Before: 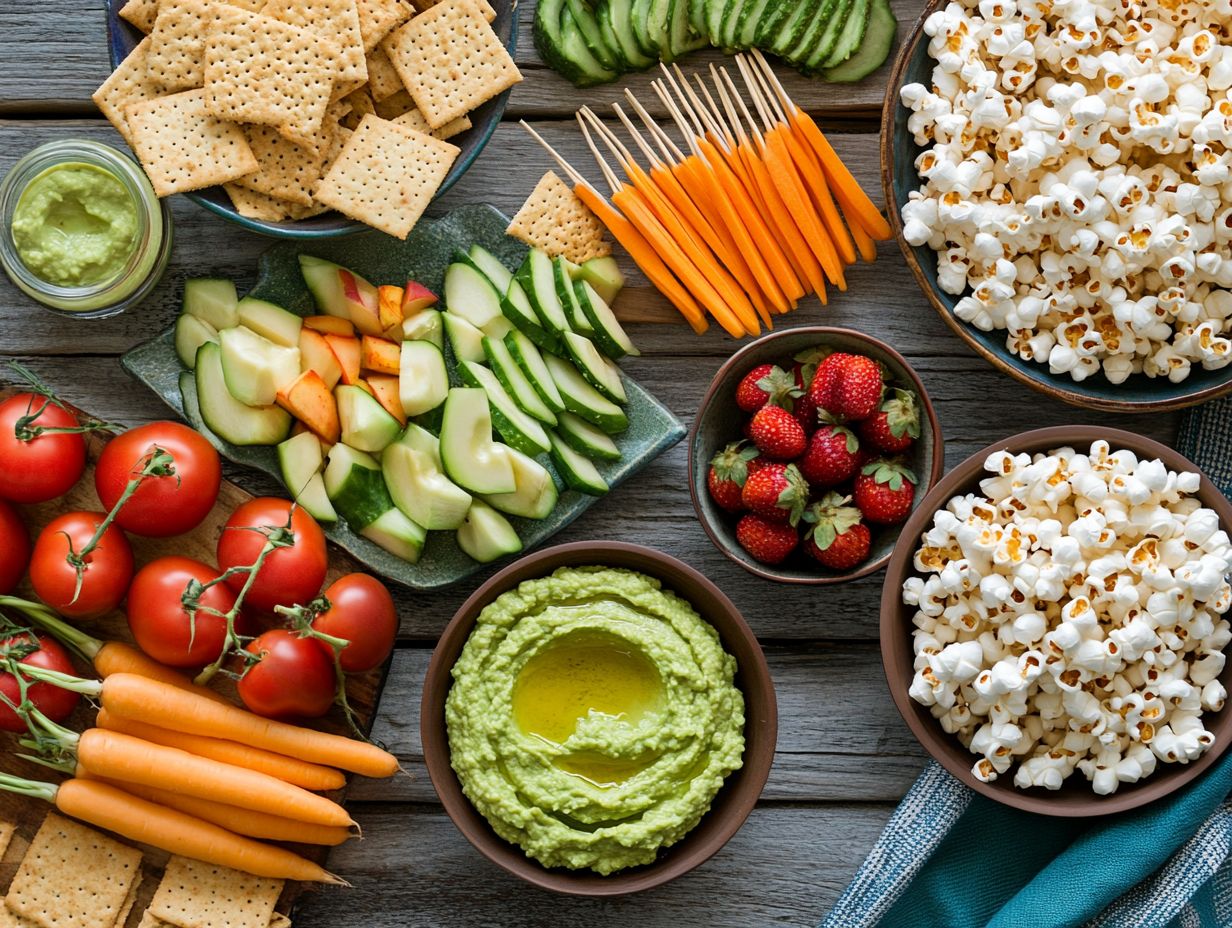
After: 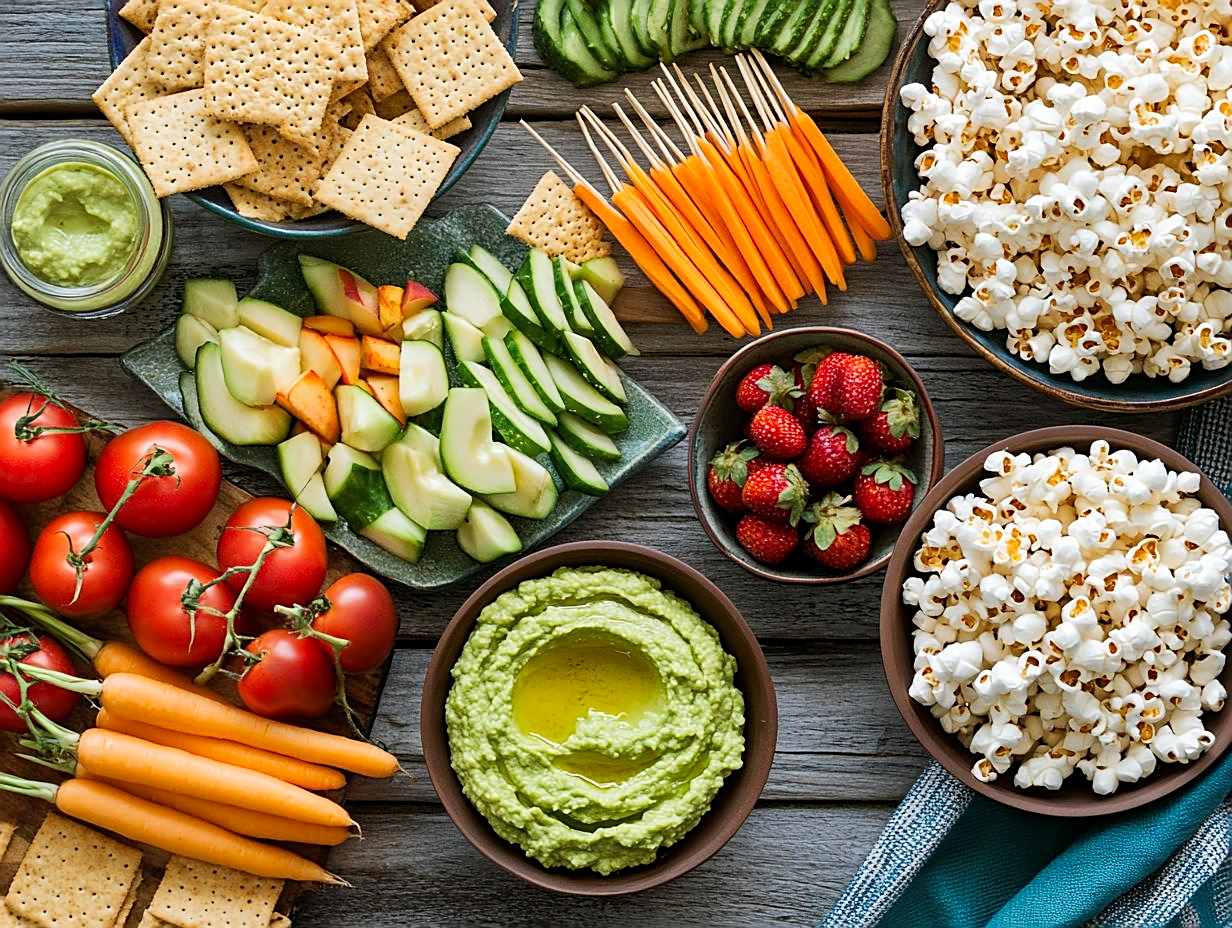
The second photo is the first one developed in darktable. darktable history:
sharpen: on, module defaults
tone curve: curves: ch0 [(0, 0) (0.251, 0.254) (0.689, 0.733) (1, 1)], preserve colors none
